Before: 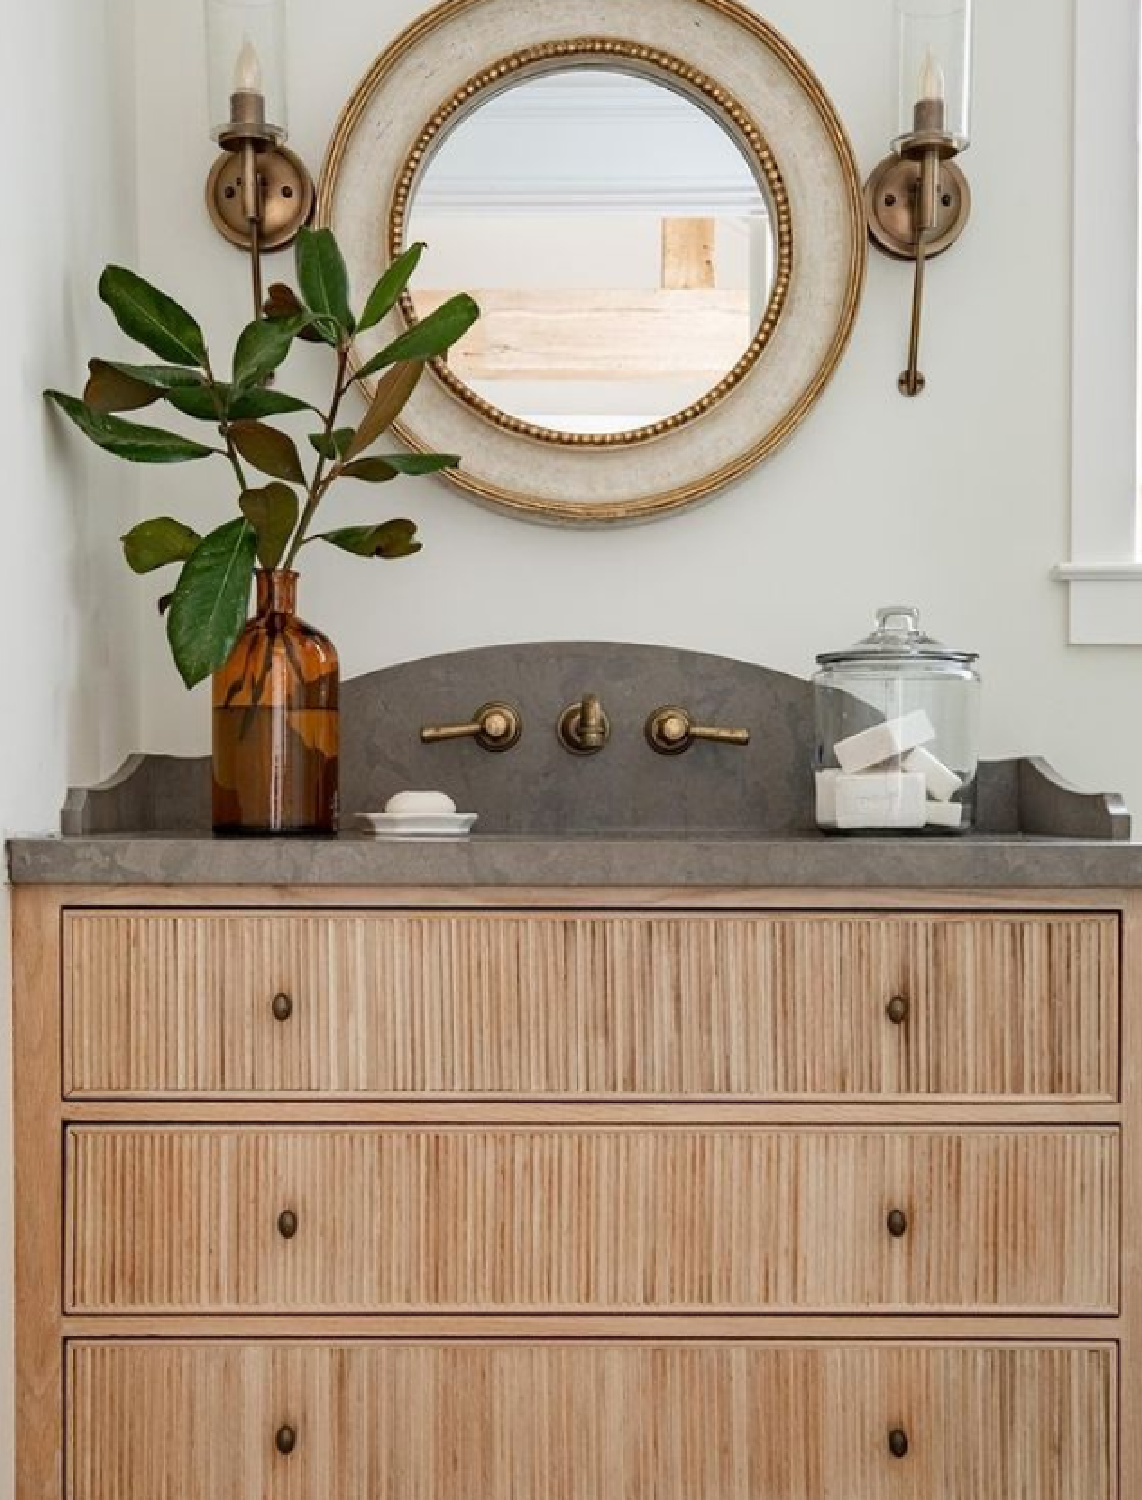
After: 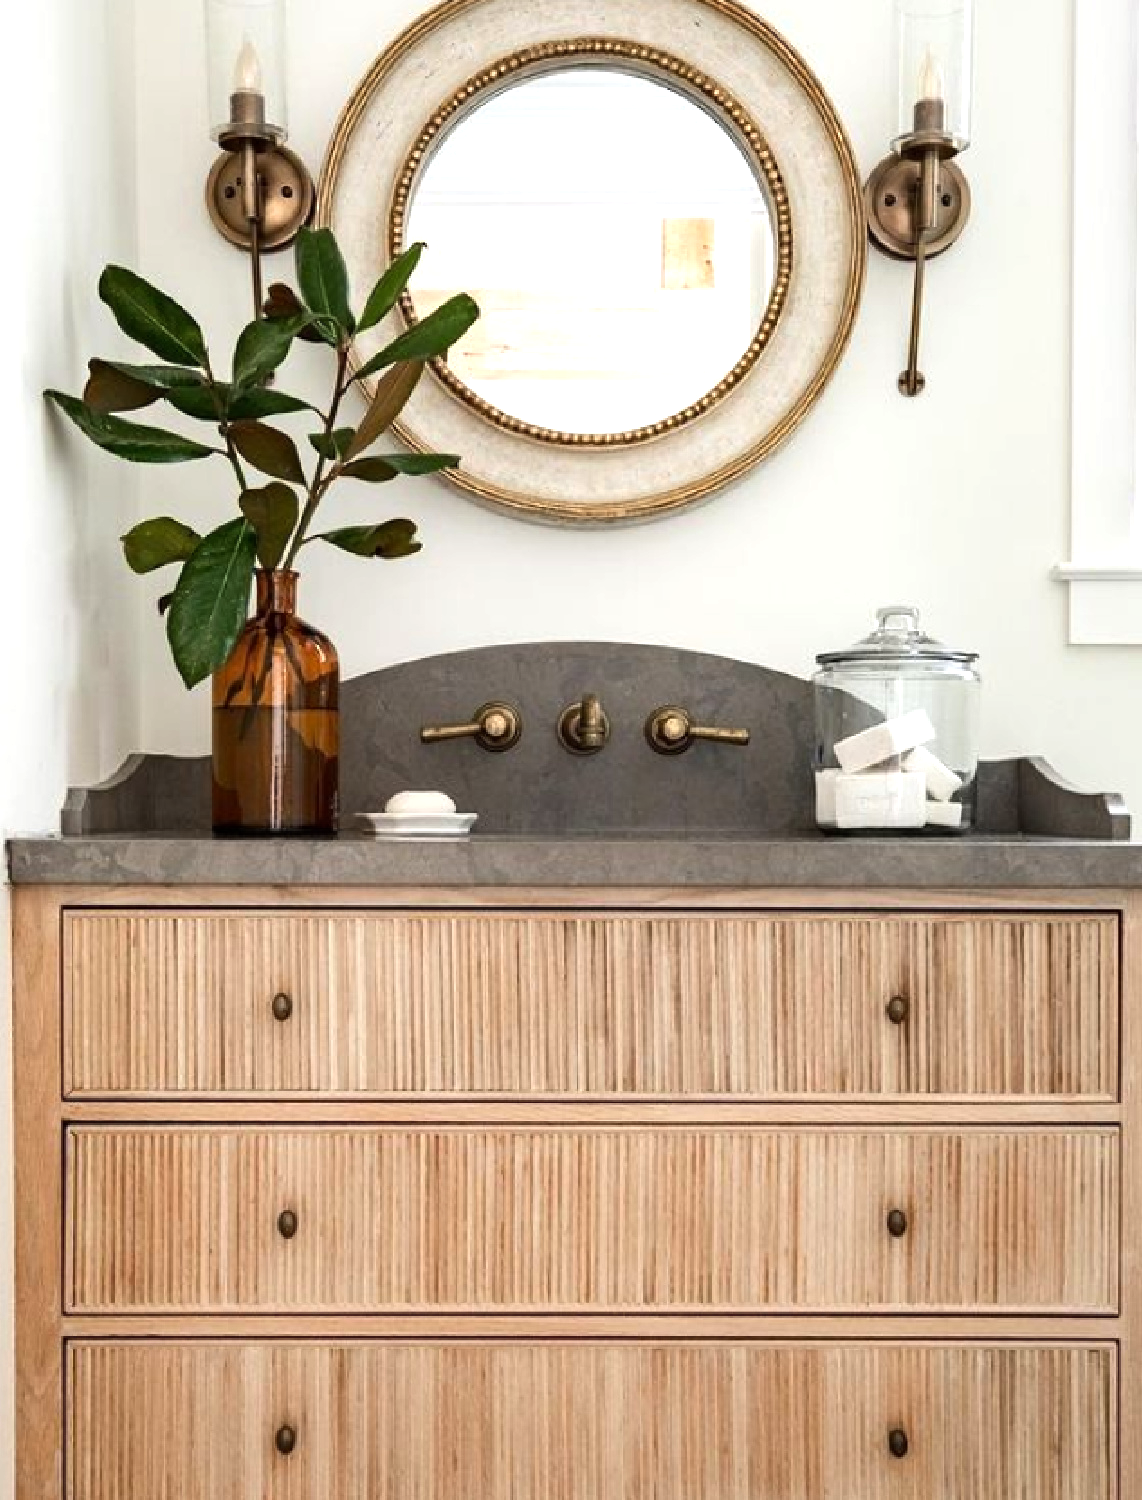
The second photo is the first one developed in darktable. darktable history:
tone equalizer: -8 EV -0.759 EV, -7 EV -0.685 EV, -6 EV -0.579 EV, -5 EV -0.38 EV, -3 EV 0.382 EV, -2 EV 0.6 EV, -1 EV 0.69 EV, +0 EV 0.739 EV, edges refinement/feathering 500, mask exposure compensation -1.57 EV, preserve details guided filter
